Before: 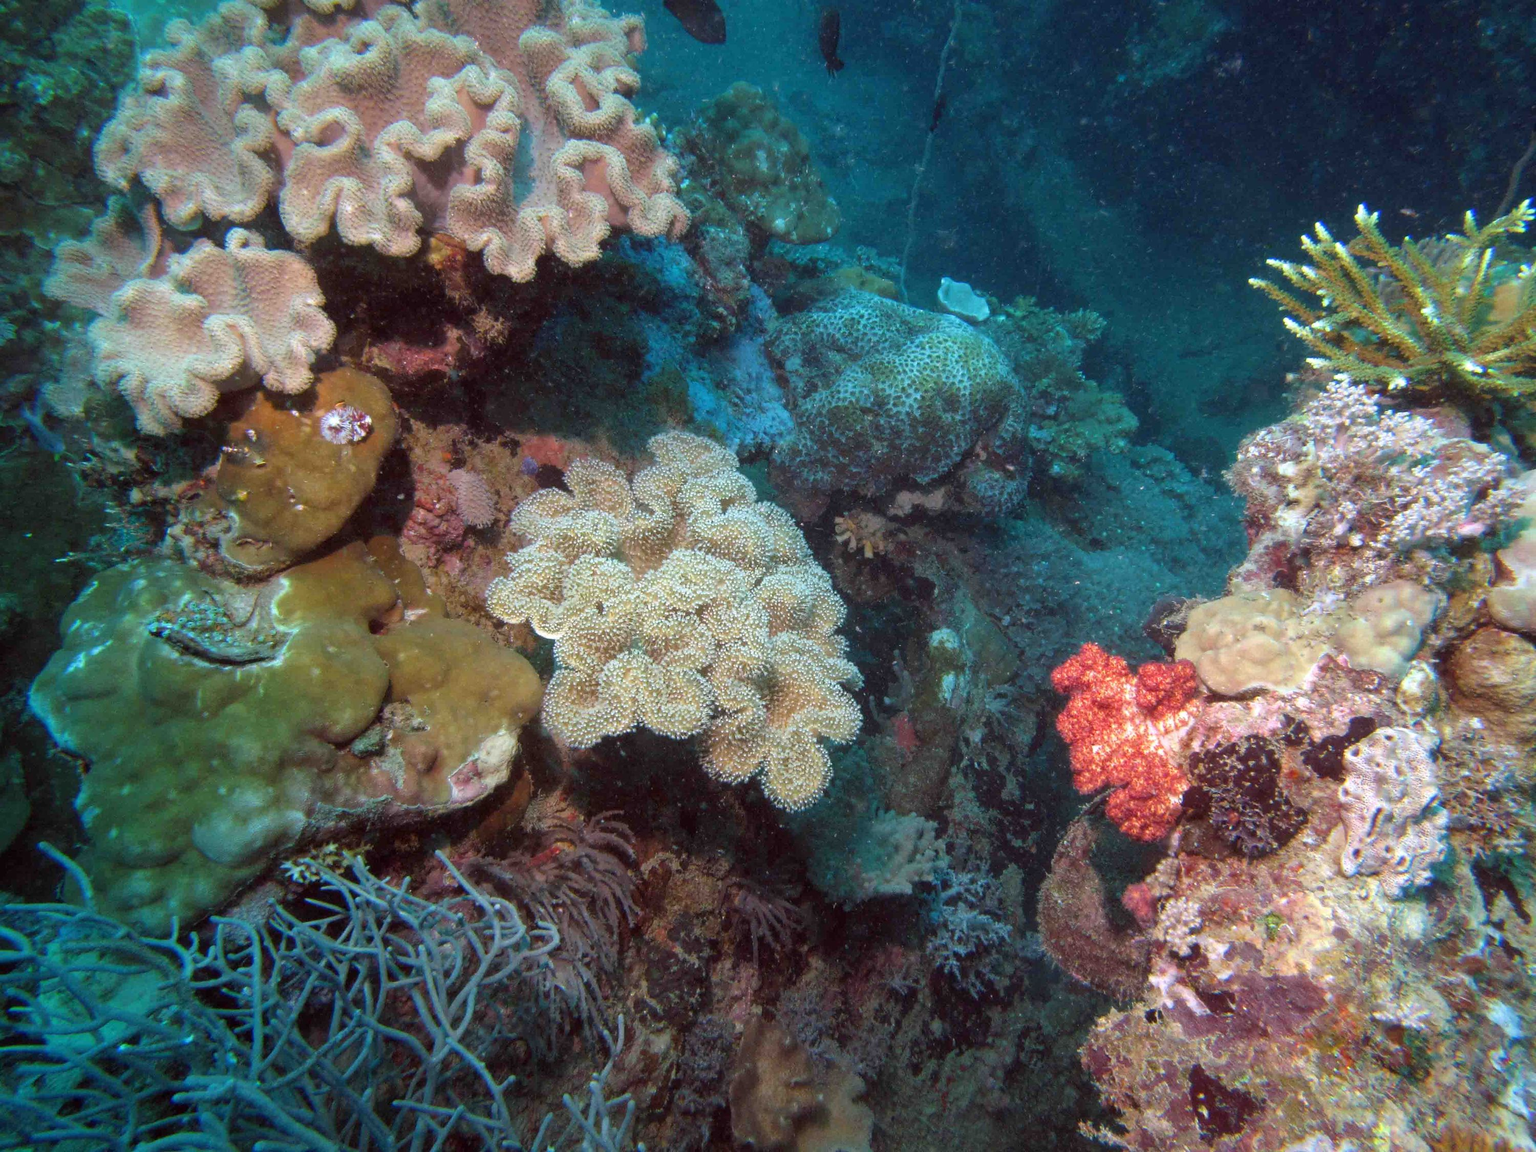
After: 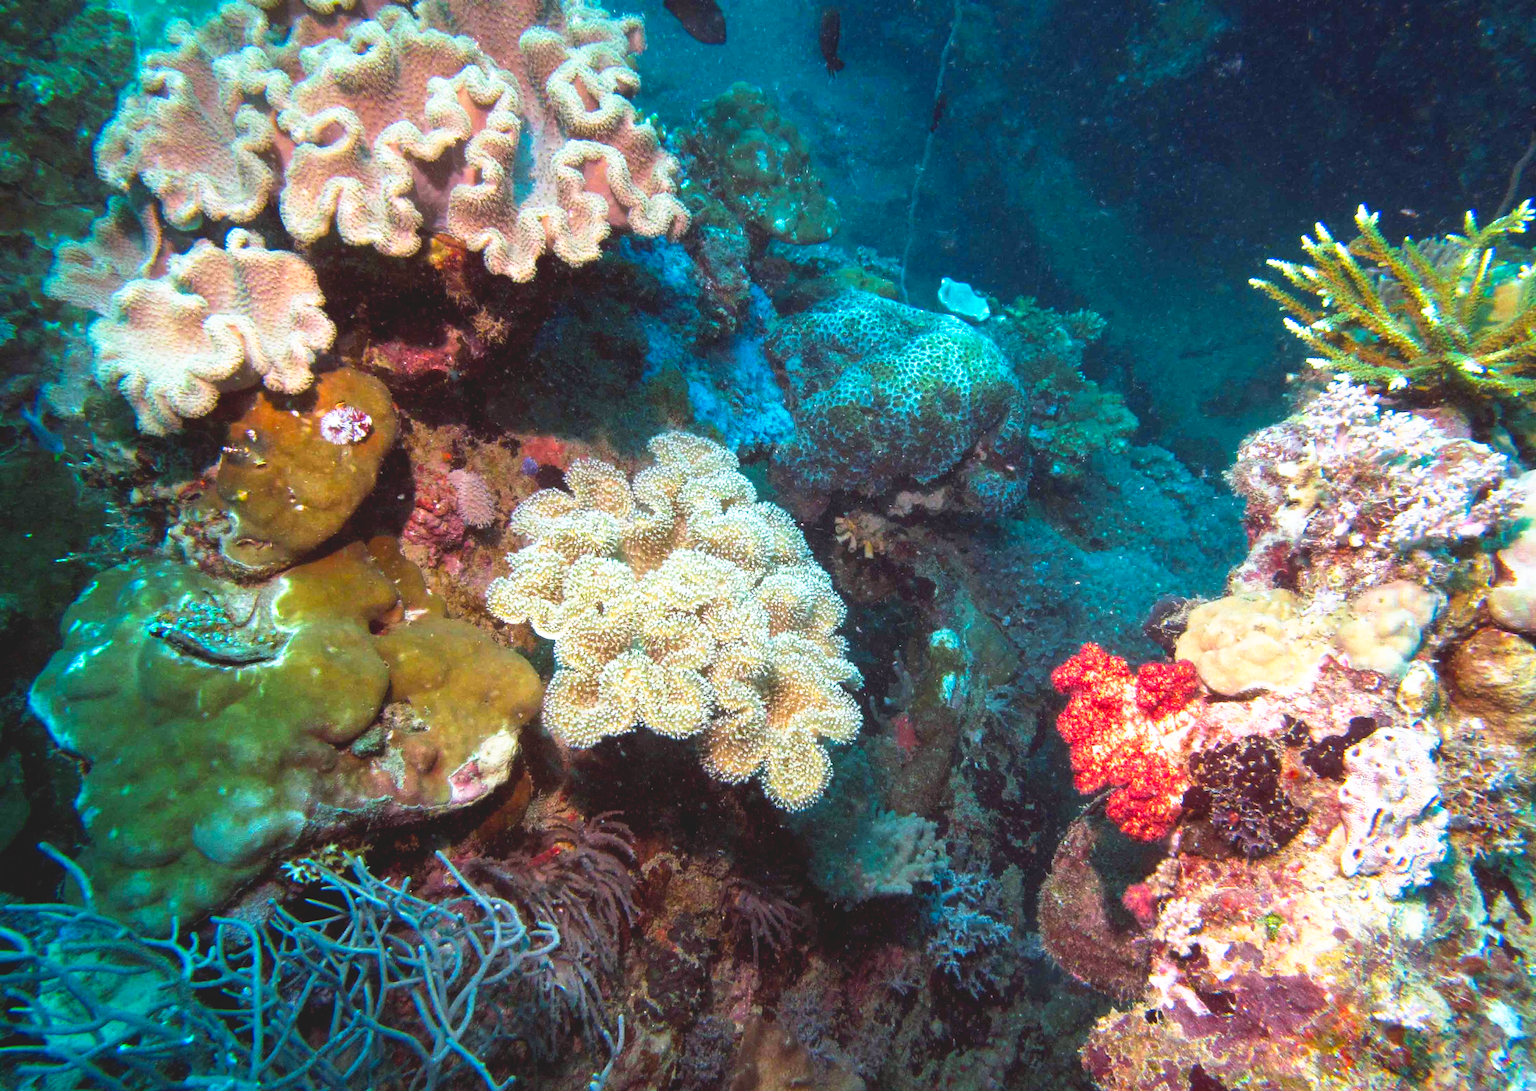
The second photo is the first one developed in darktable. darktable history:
color balance rgb: shadows lift › chroma 1.014%, shadows lift › hue 30.84°, perceptual saturation grading › global saturation 19.512%, global vibrance 9.863%
crop and rotate: top 0.014%, bottom 5.251%
color zones: curves: ch0 [(0, 0.5) (0.143, 0.5) (0.286, 0.5) (0.429, 0.5) (0.571, 0.5) (0.714, 0.476) (0.857, 0.5) (1, 0.5)]; ch2 [(0, 0.5) (0.143, 0.5) (0.286, 0.5) (0.429, 0.5) (0.571, 0.5) (0.714, 0.487) (0.857, 0.5) (1, 0.5)]
tone curve: curves: ch0 [(0, 0) (0.003, 0.116) (0.011, 0.116) (0.025, 0.113) (0.044, 0.114) (0.069, 0.118) (0.1, 0.137) (0.136, 0.171) (0.177, 0.213) (0.224, 0.259) (0.277, 0.316) (0.335, 0.381) (0.399, 0.458) (0.468, 0.548) (0.543, 0.654) (0.623, 0.775) (0.709, 0.895) (0.801, 0.972) (0.898, 0.991) (1, 1)], preserve colors none
